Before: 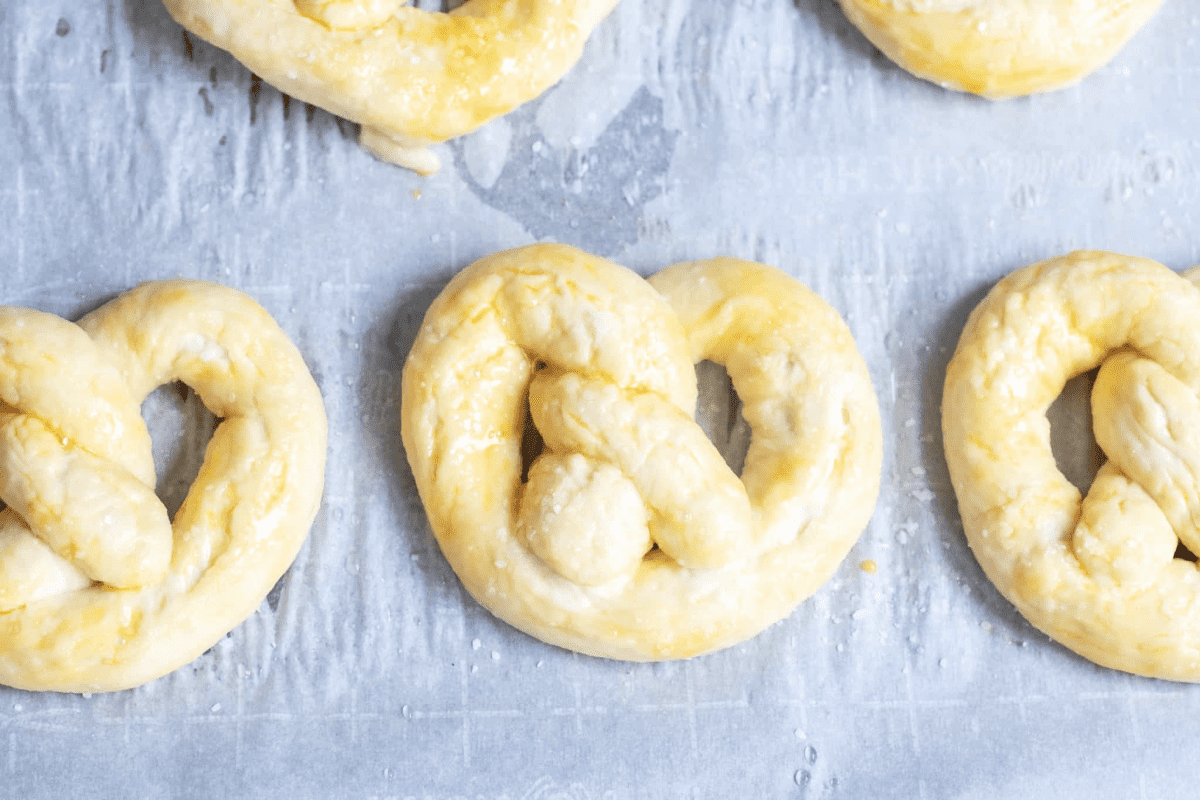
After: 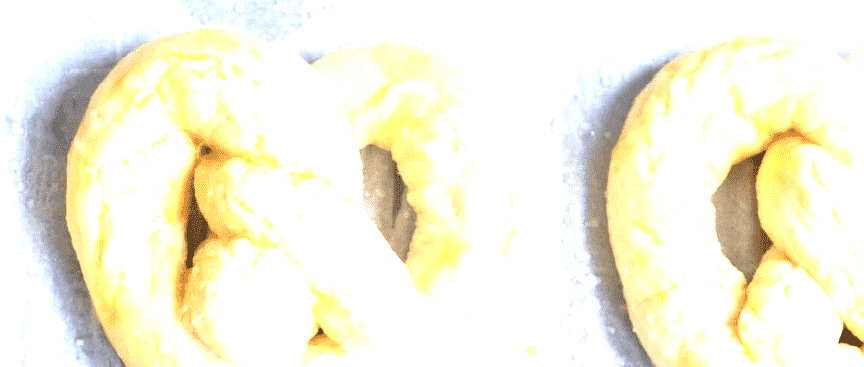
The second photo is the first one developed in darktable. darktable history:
velvia: on, module defaults
crop and rotate: left 27.938%, top 27.046%, bottom 27.046%
exposure: black level correction 0, exposure 1.1 EV, compensate highlight preservation false
